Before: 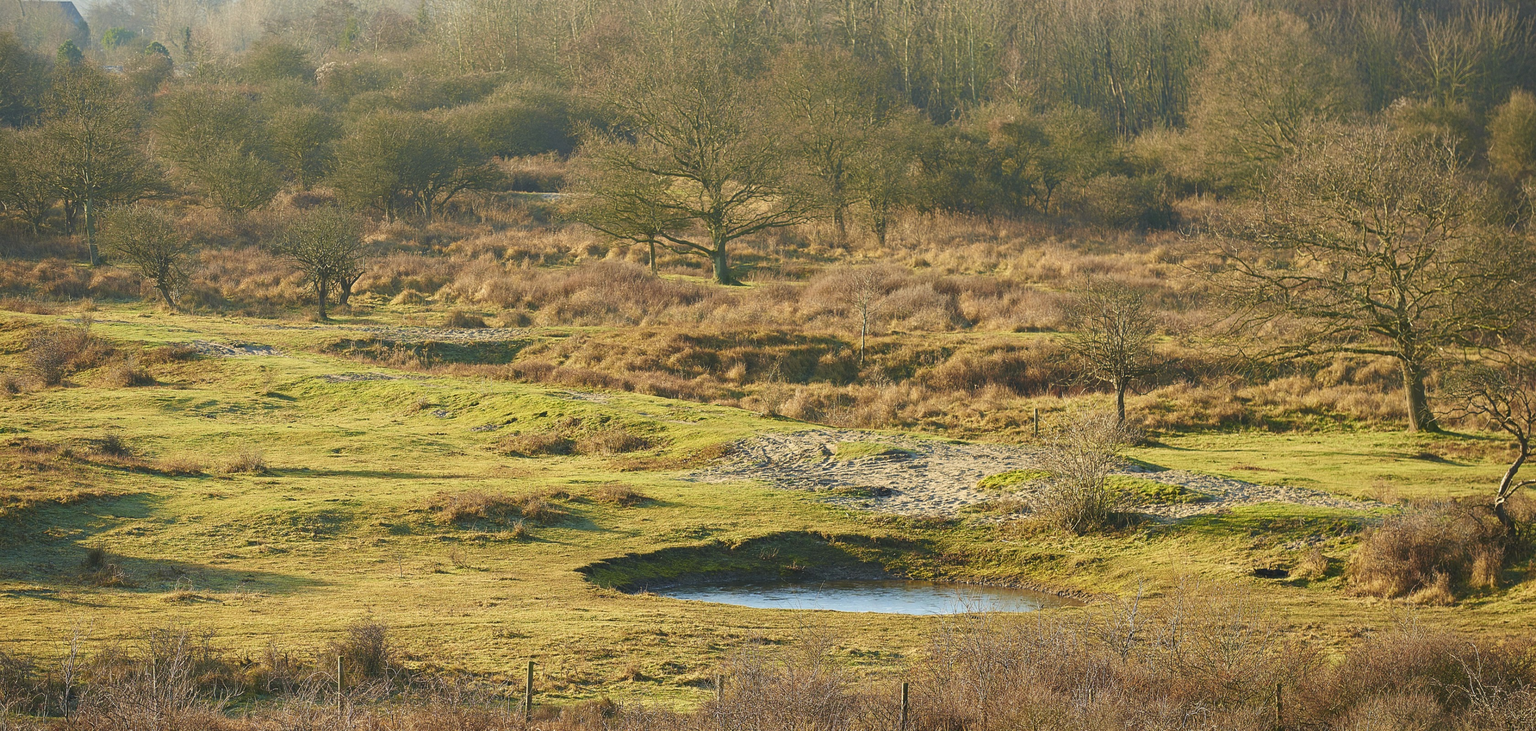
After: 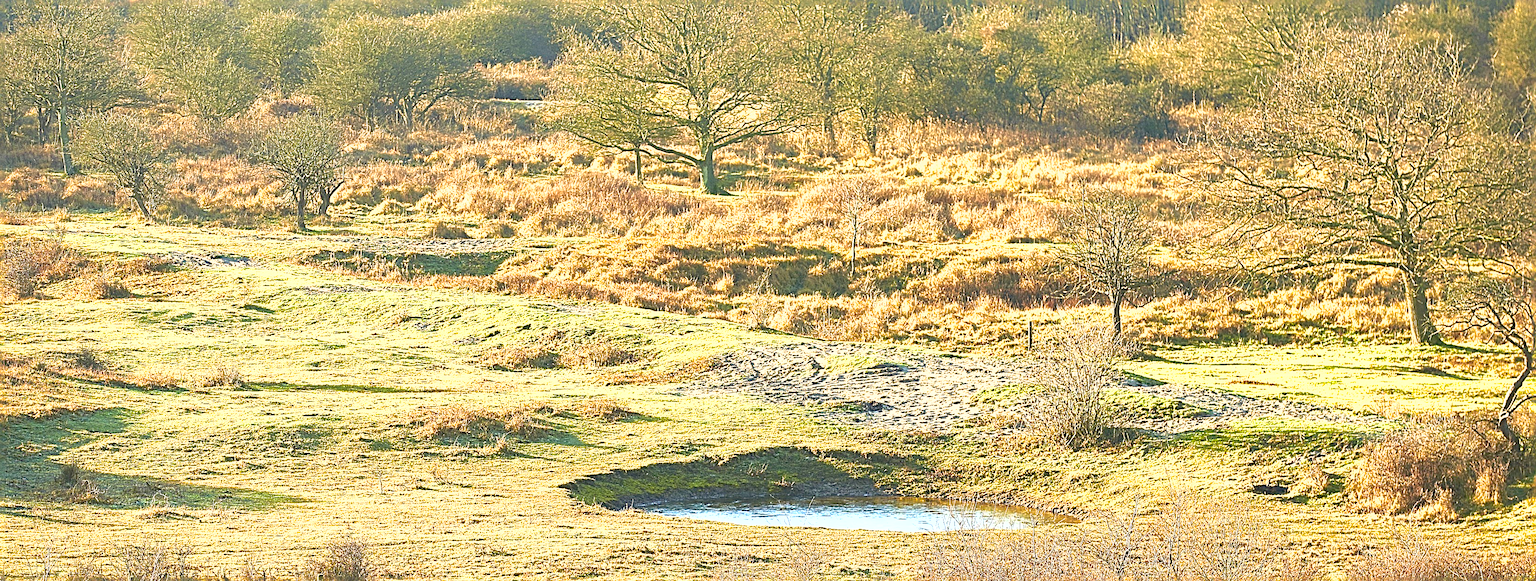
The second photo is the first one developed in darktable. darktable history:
exposure: black level correction 0.001, exposure 1.64 EV, compensate highlight preservation false
crop and rotate: left 1.82%, top 12.991%, right 0.274%, bottom 9.127%
shadows and highlights: on, module defaults
sharpen: radius 3.648, amount 0.937
haze removal: strength 0.302, distance 0.244, adaptive false
